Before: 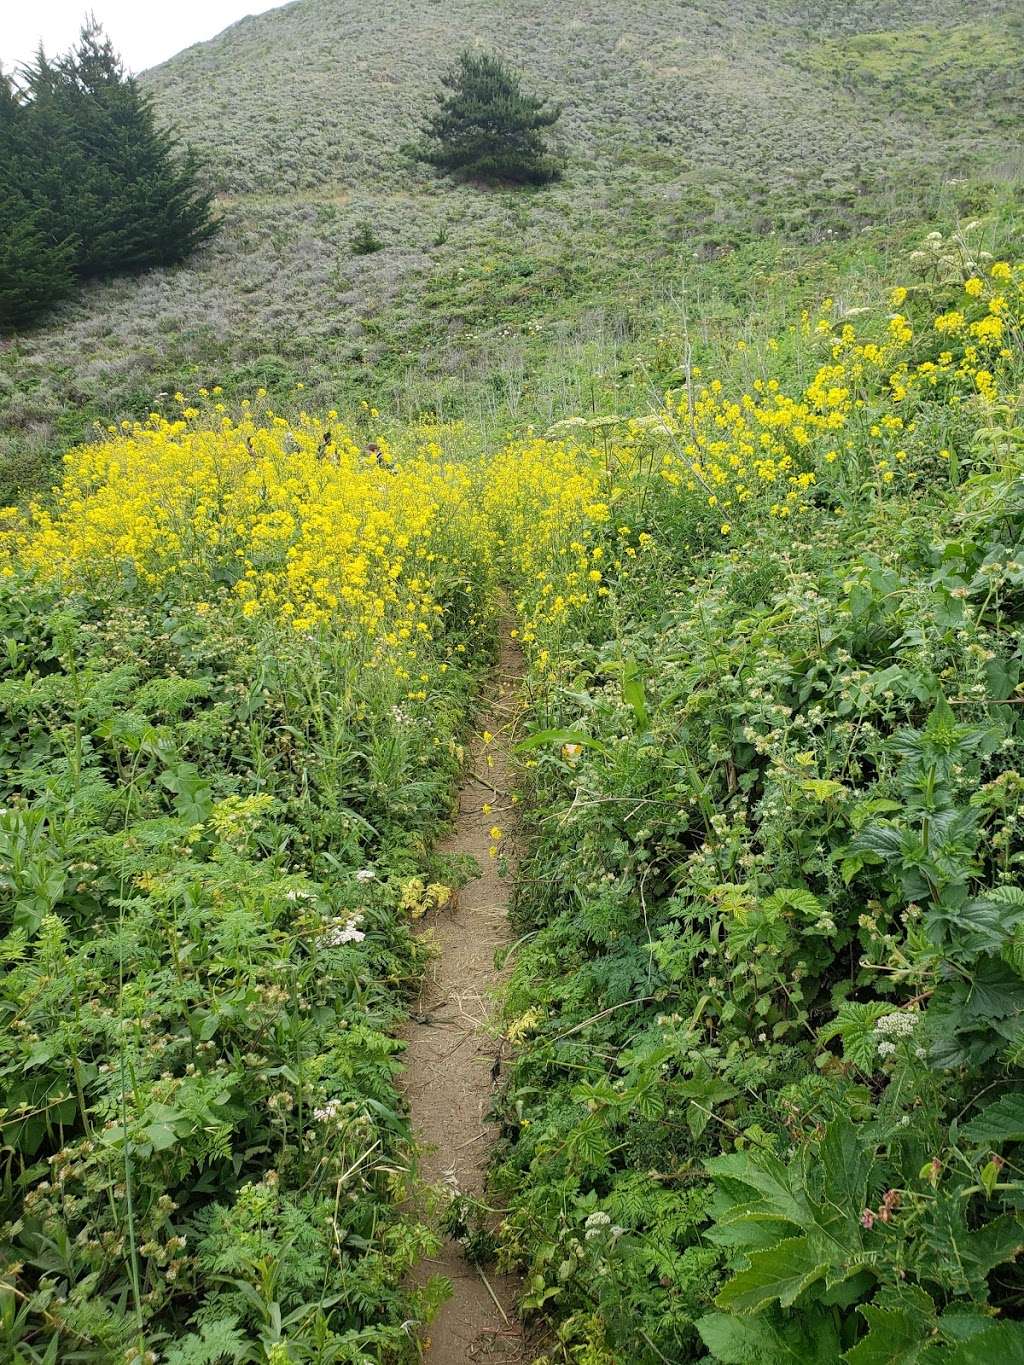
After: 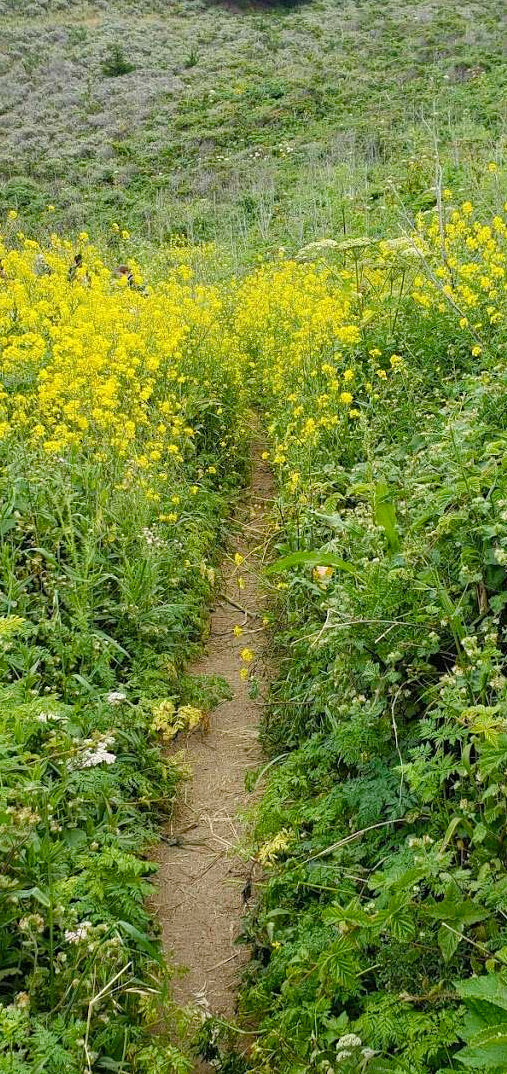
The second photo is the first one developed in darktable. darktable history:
crop and rotate: angle 0.011°, left 24.341%, top 13.086%, right 26.044%, bottom 8.164%
color balance rgb: perceptual saturation grading › global saturation 20%, perceptual saturation grading › highlights -25.643%, perceptual saturation grading › shadows 25.113%, global vibrance 20%
